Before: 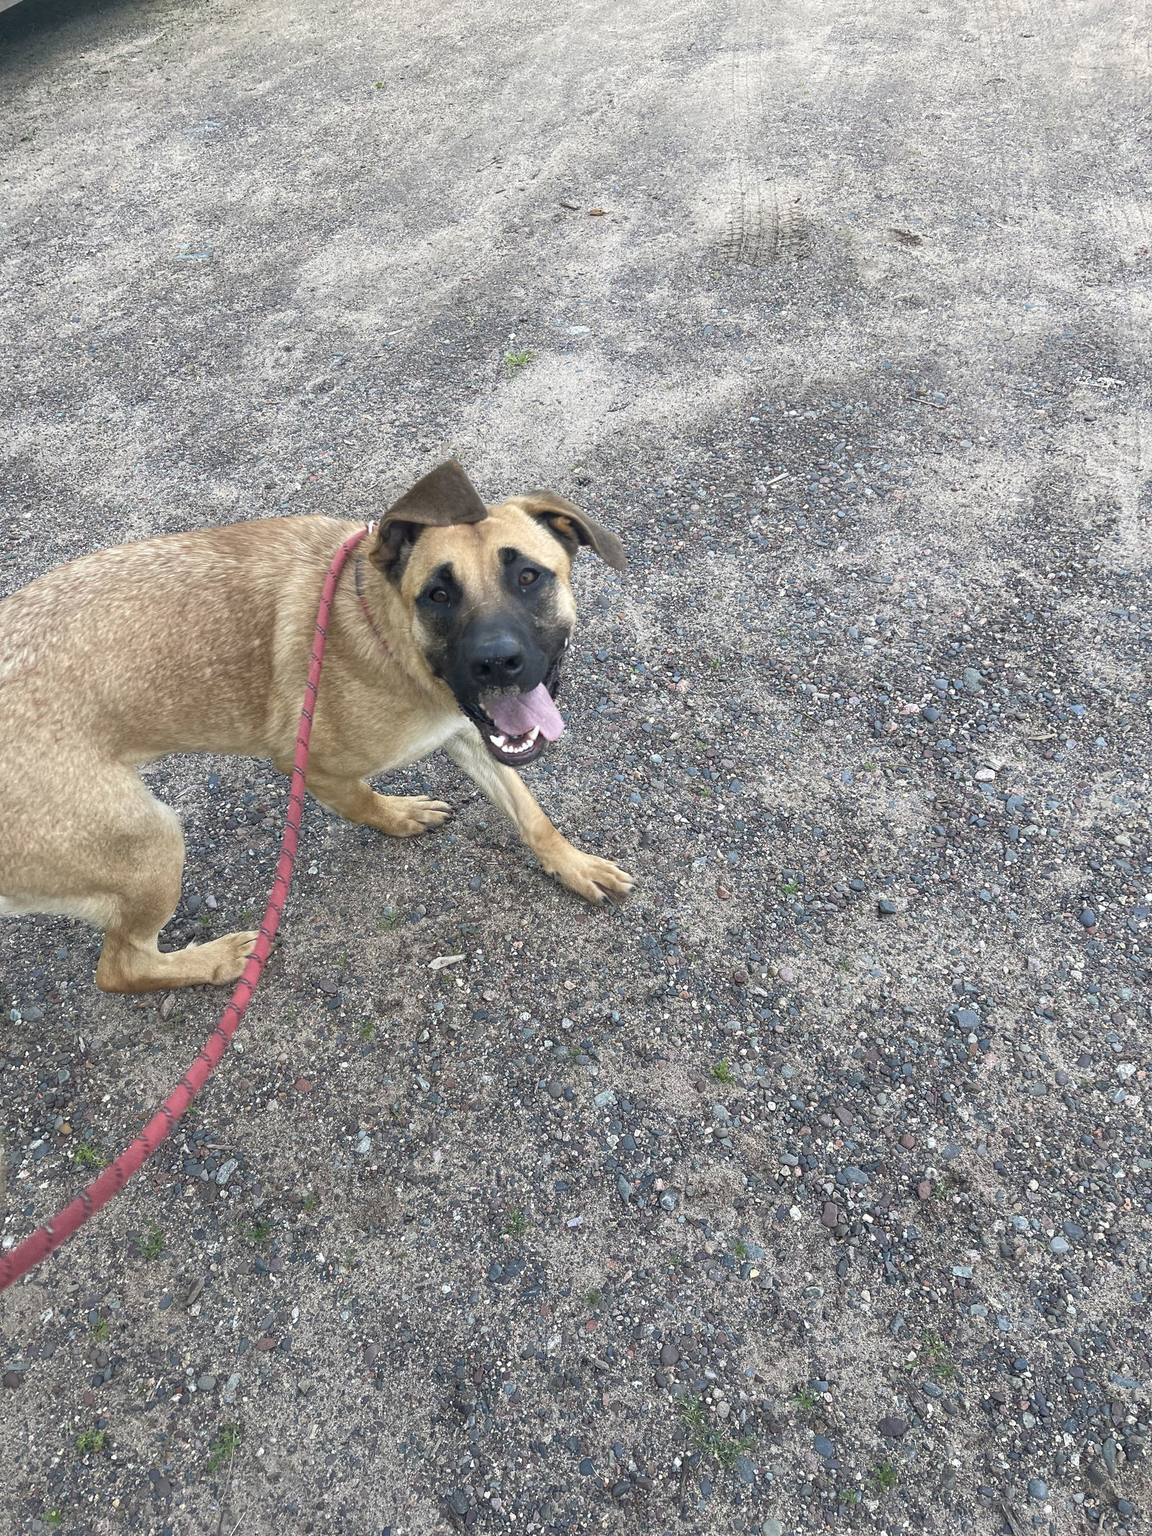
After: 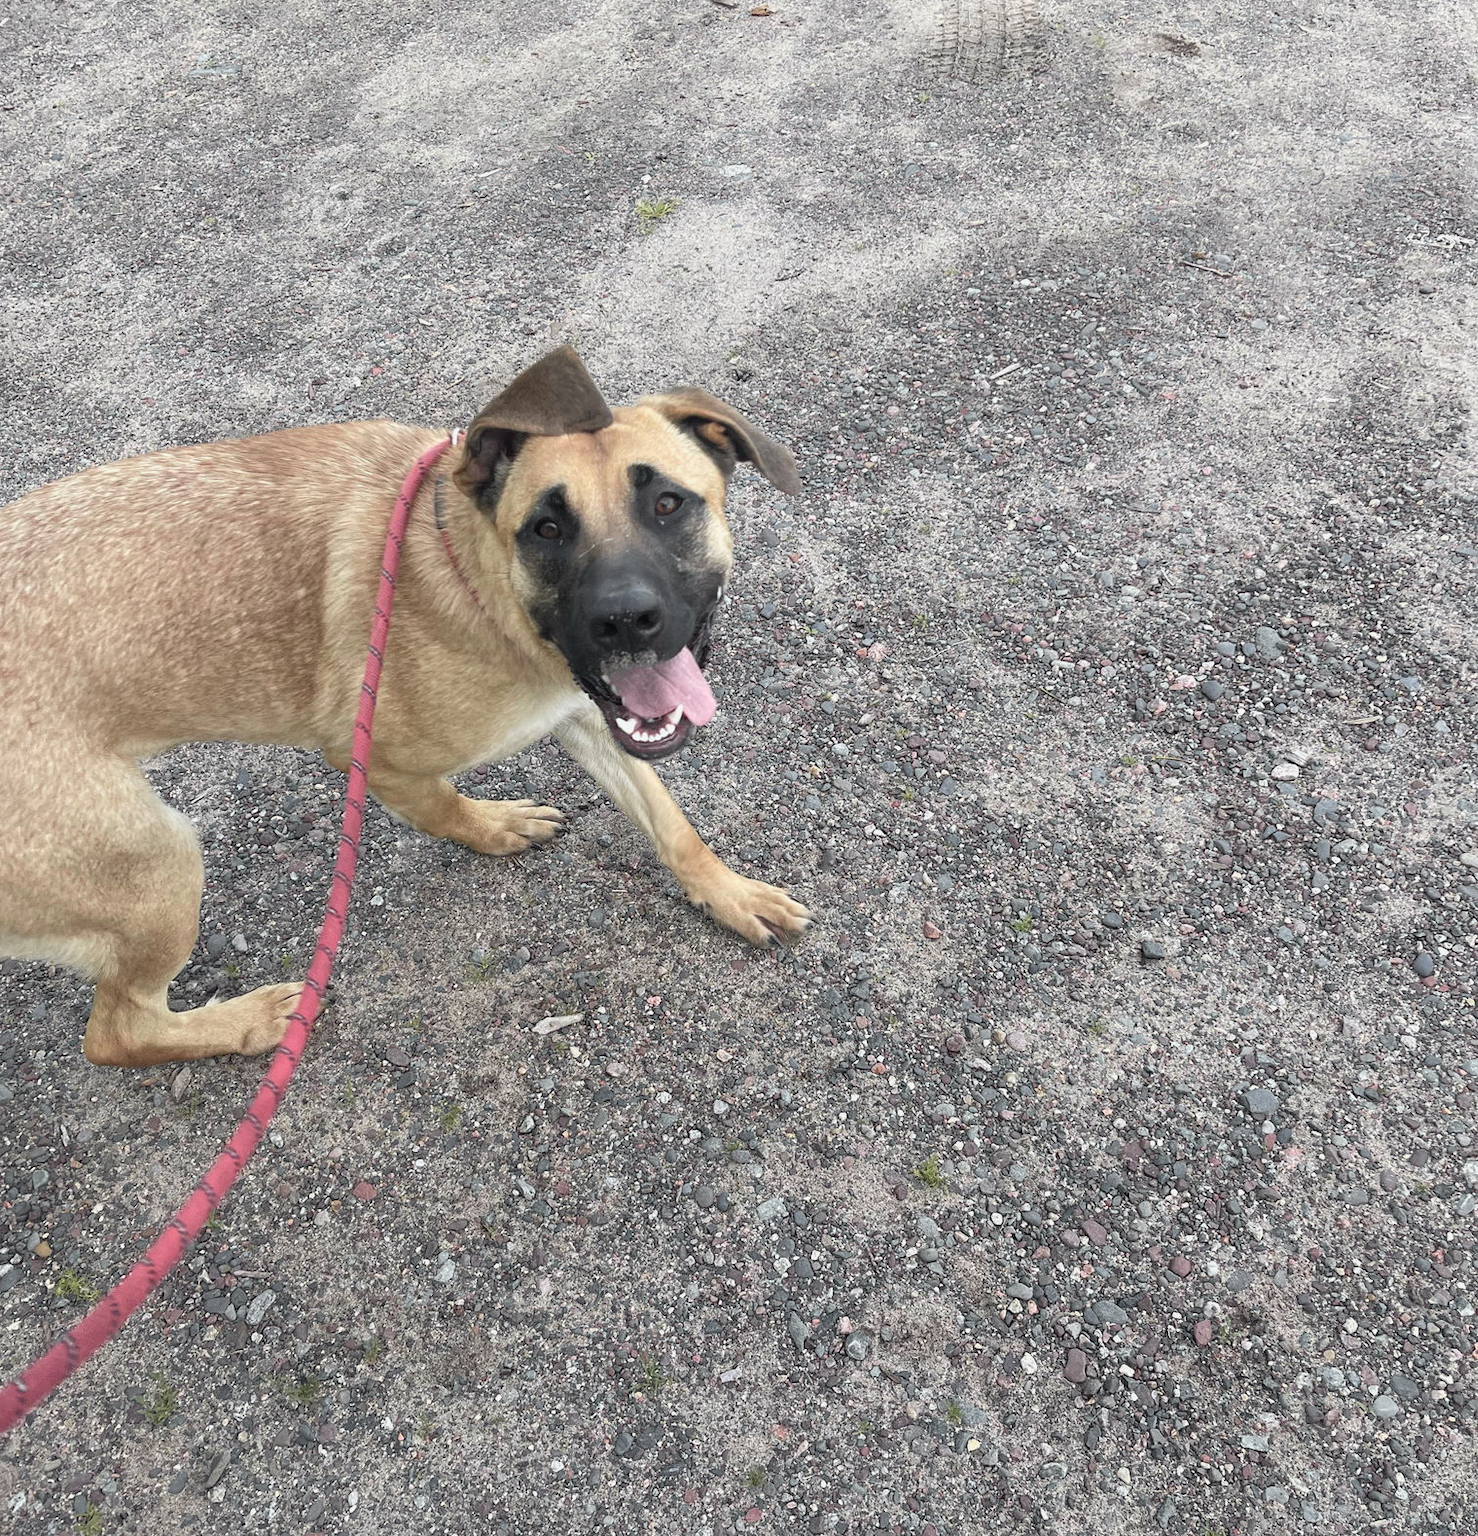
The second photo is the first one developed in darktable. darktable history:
crop and rotate: left 2.991%, top 13.302%, right 1.981%, bottom 12.636%
tone curve: curves: ch0 [(0, 0.013) (0.036, 0.035) (0.274, 0.288) (0.504, 0.536) (0.844, 0.84) (1, 0.97)]; ch1 [(0, 0) (0.389, 0.403) (0.462, 0.48) (0.499, 0.5) (0.522, 0.534) (0.567, 0.588) (0.626, 0.645) (0.749, 0.781) (1, 1)]; ch2 [(0, 0) (0.457, 0.486) (0.5, 0.501) (0.533, 0.539) (0.599, 0.6) (0.704, 0.732) (1, 1)], color space Lab, independent channels, preserve colors none
